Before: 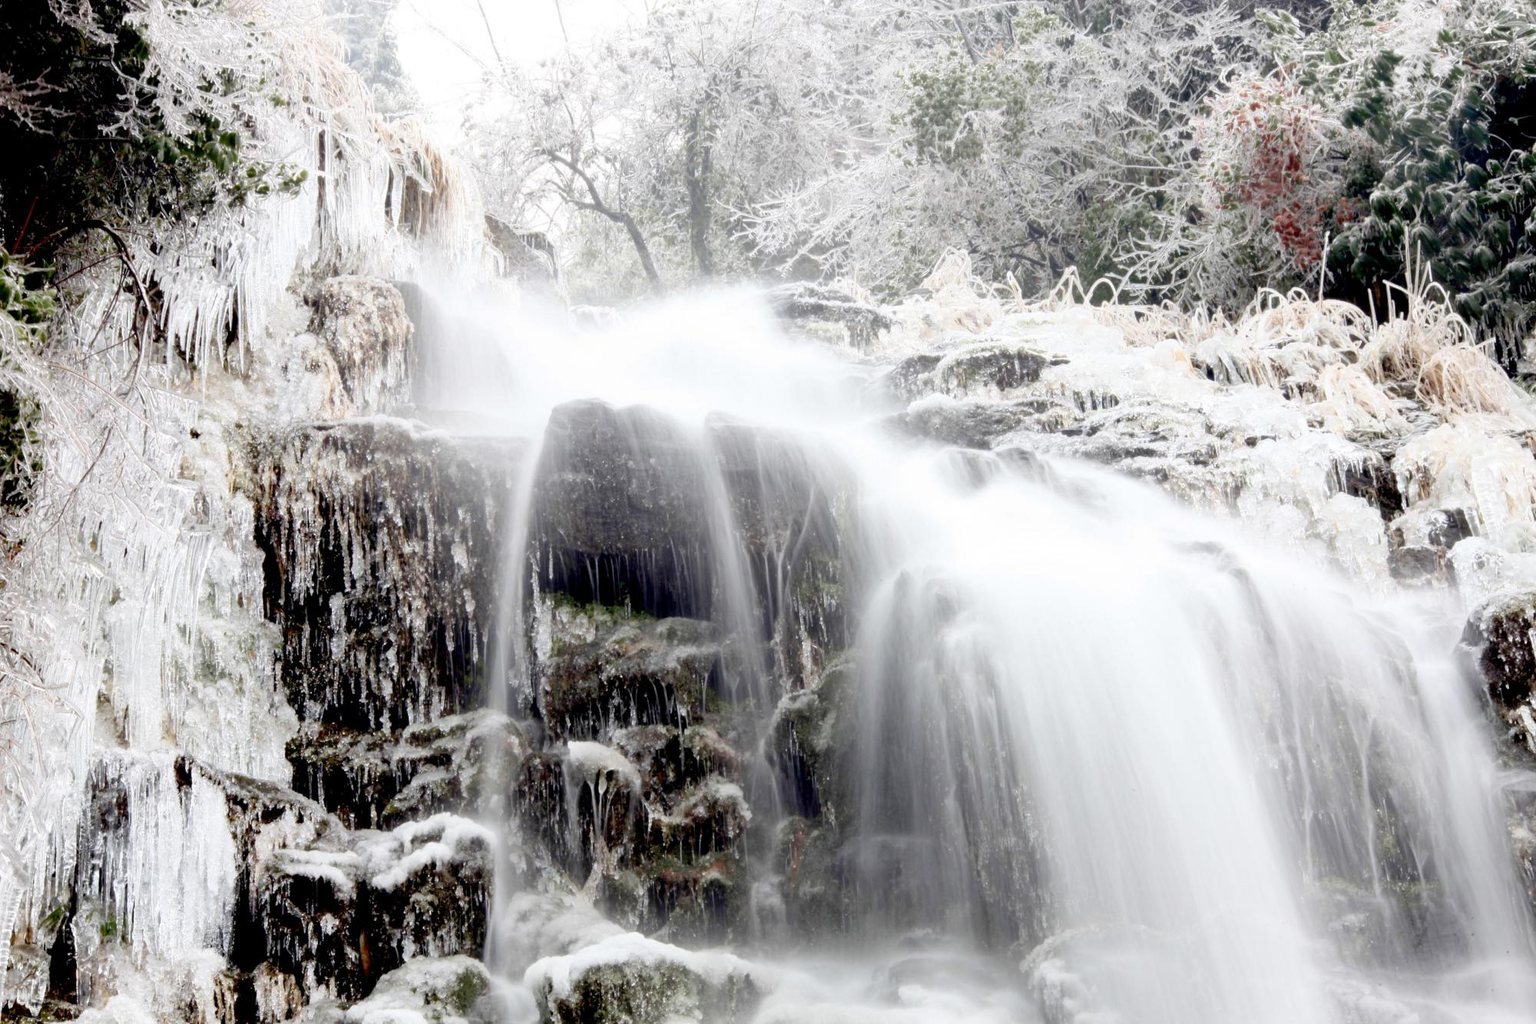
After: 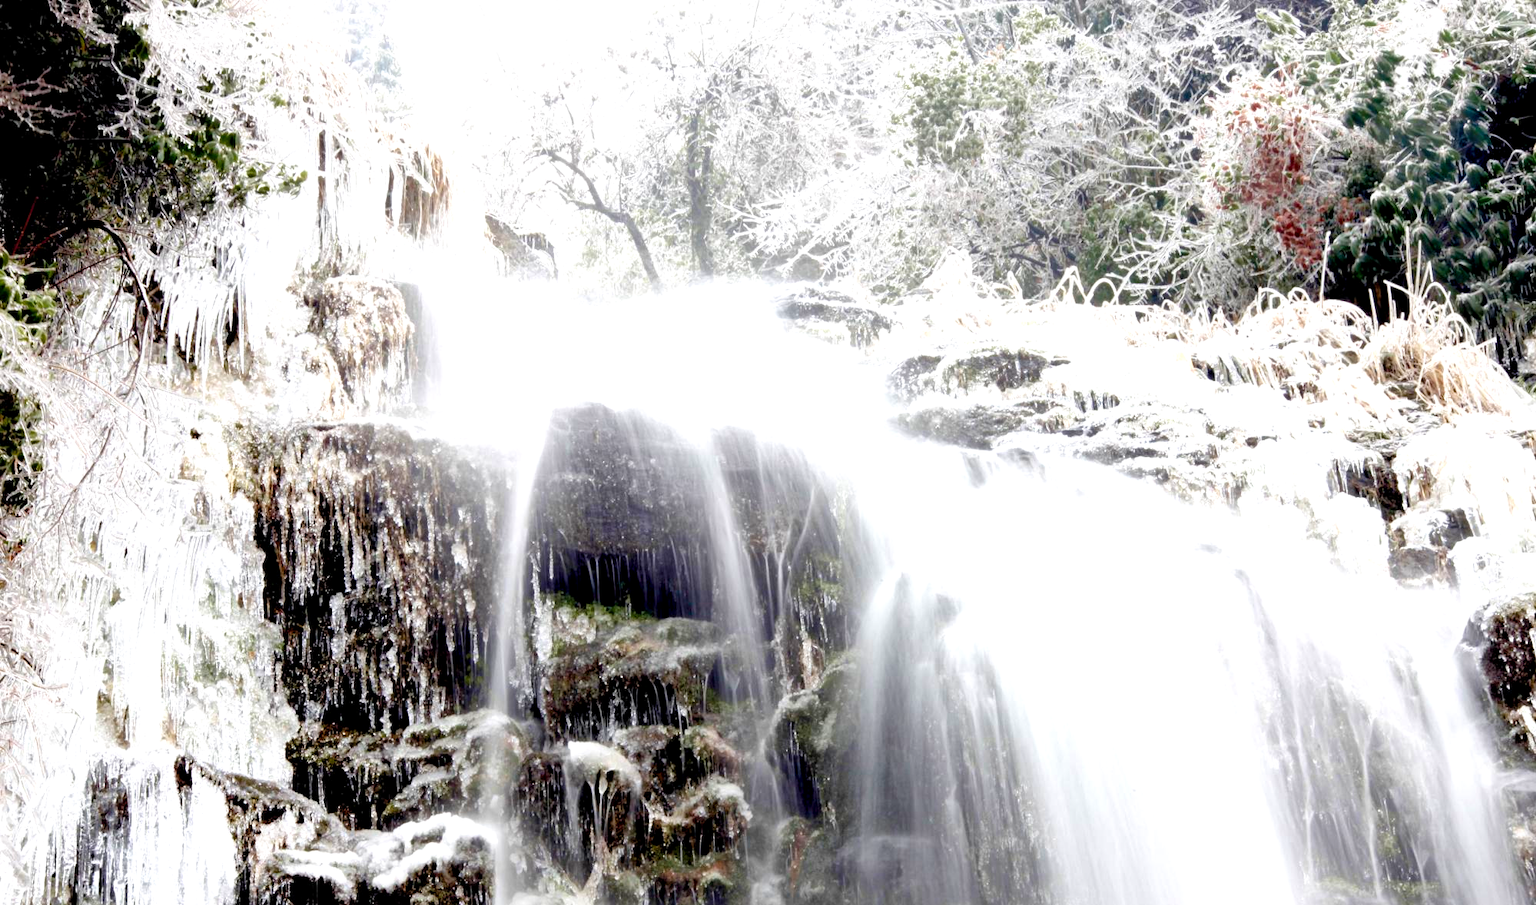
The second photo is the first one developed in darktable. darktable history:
crop and rotate: top 0%, bottom 11.49%
exposure: black level correction 0.001, exposure 0.5 EV, compensate exposure bias true, compensate highlight preservation false
color balance rgb: perceptual saturation grading › global saturation 20%, perceptual saturation grading › highlights -25%, perceptual saturation grading › shadows 25%
velvia: on, module defaults
local contrast: mode bilateral grid, contrast 20, coarseness 50, detail 130%, midtone range 0.2
color zones: curves: ch0 [(0.068, 0.464) (0.25, 0.5) (0.48, 0.508) (0.75, 0.536) (0.886, 0.476) (0.967, 0.456)]; ch1 [(0.066, 0.456) (0.25, 0.5) (0.616, 0.508) (0.746, 0.56) (0.934, 0.444)]
